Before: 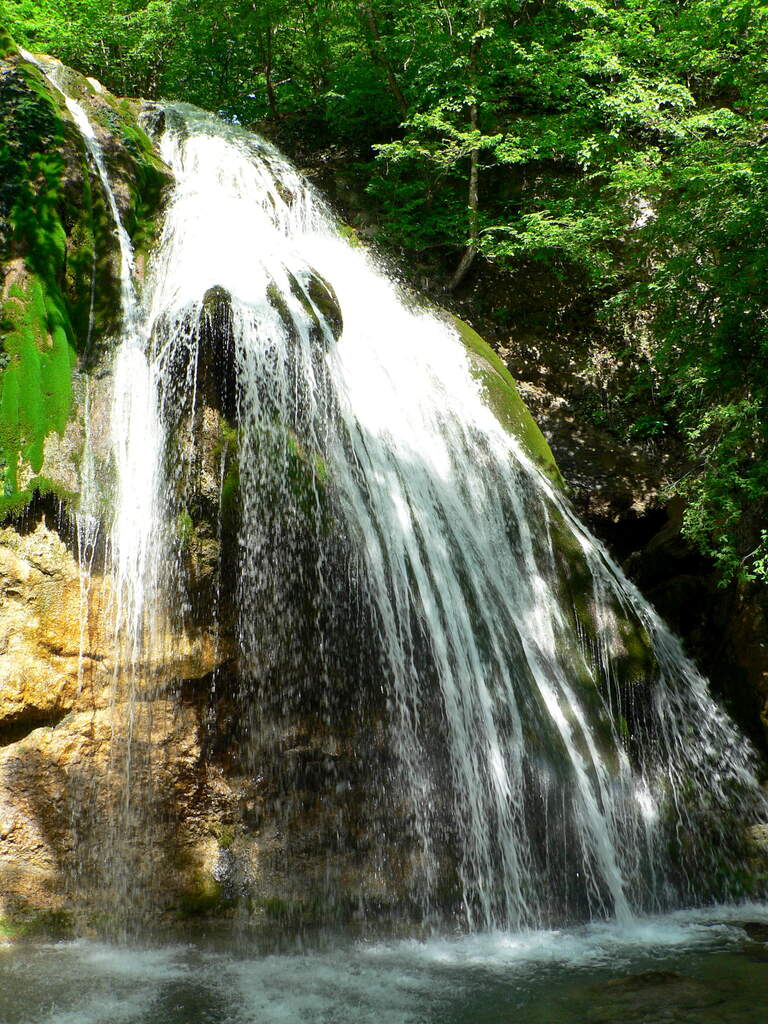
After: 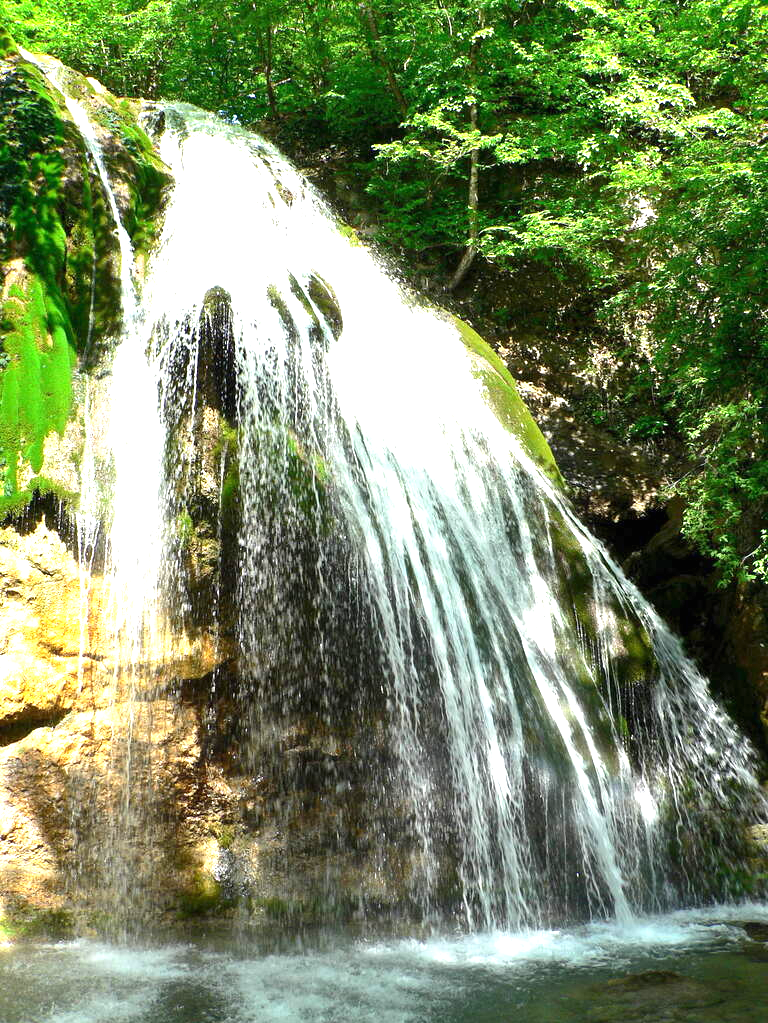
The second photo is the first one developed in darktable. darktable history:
crop: bottom 0.059%
exposure: black level correction 0, exposure 1.105 EV, compensate exposure bias true, compensate highlight preservation false
